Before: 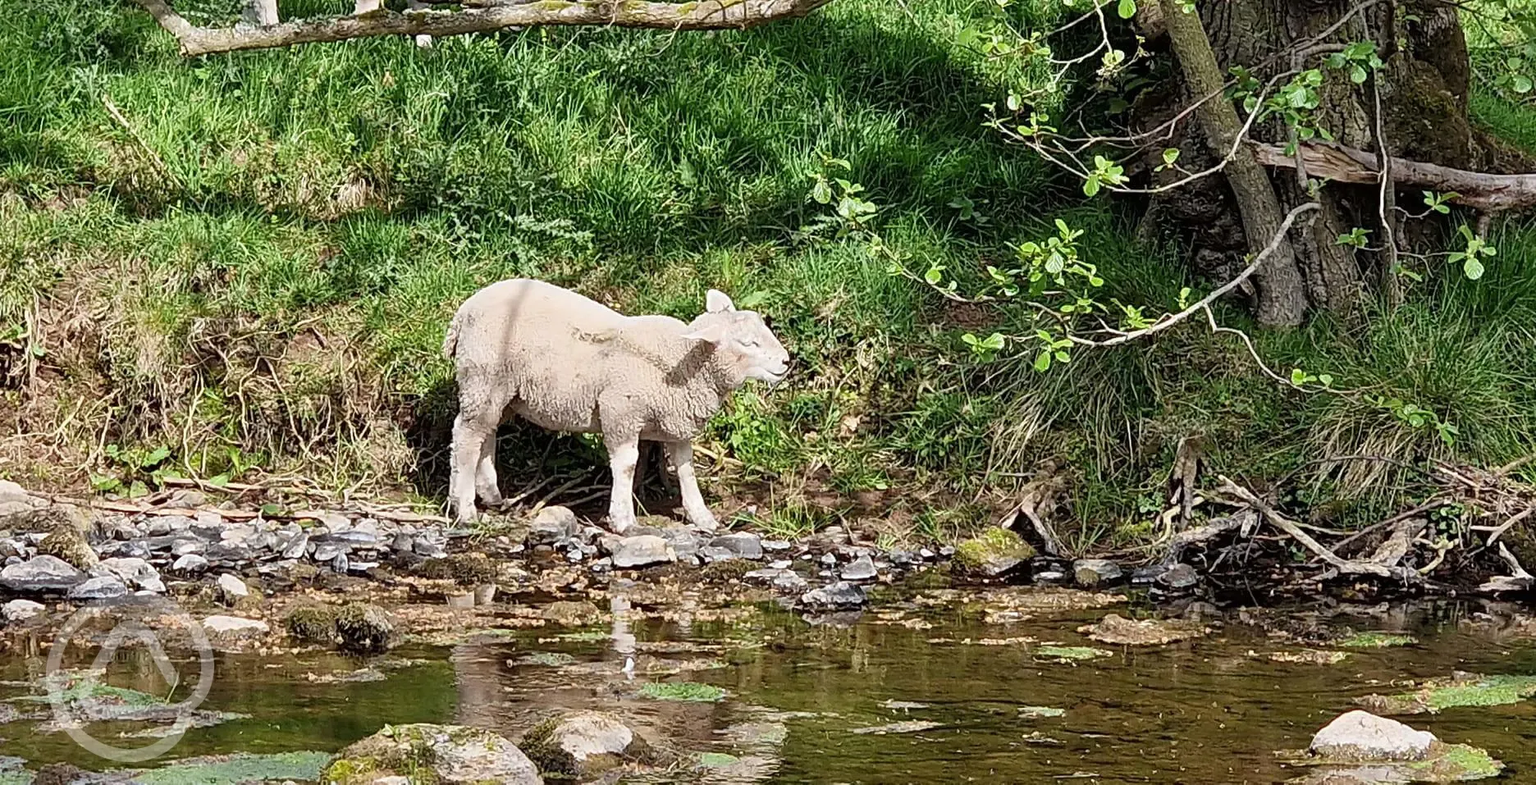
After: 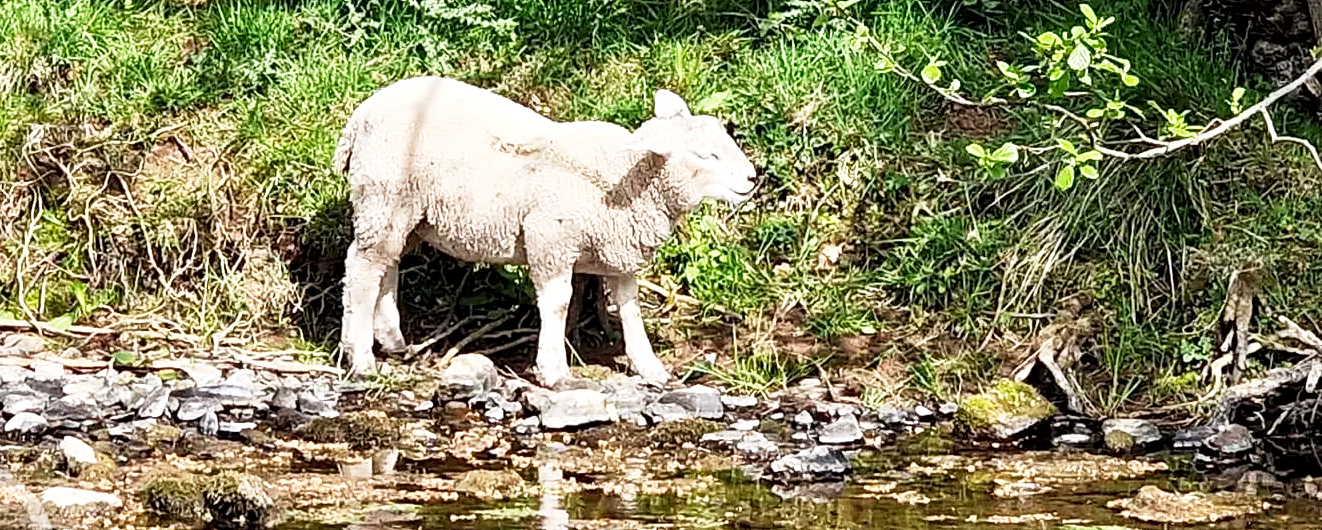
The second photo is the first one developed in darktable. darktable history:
crop: left 11.042%, top 27.5%, right 18.313%, bottom 17.057%
local contrast: highlights 105%, shadows 98%, detail 120%, midtone range 0.2
base curve: curves: ch0 [(0, 0) (0.005, 0.002) (0.193, 0.295) (0.399, 0.664) (0.75, 0.928) (1, 1)], preserve colors none
